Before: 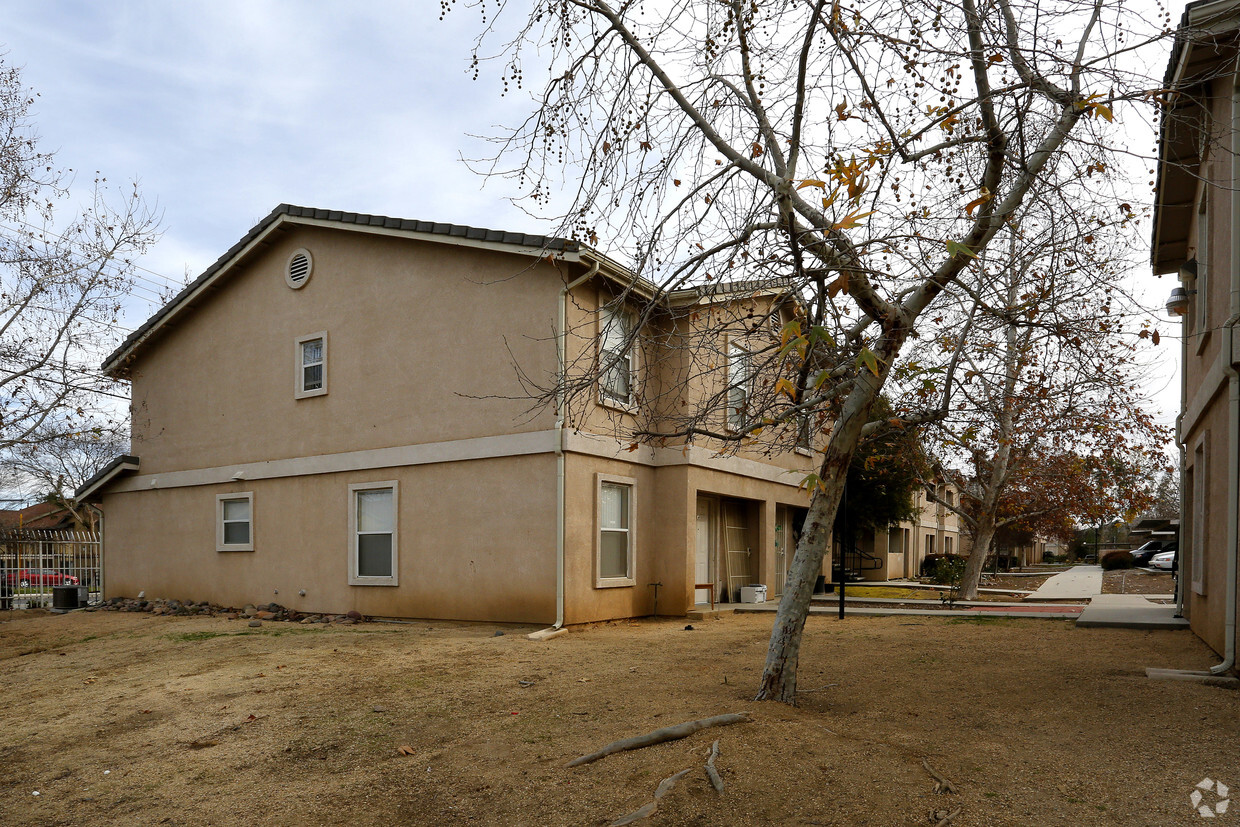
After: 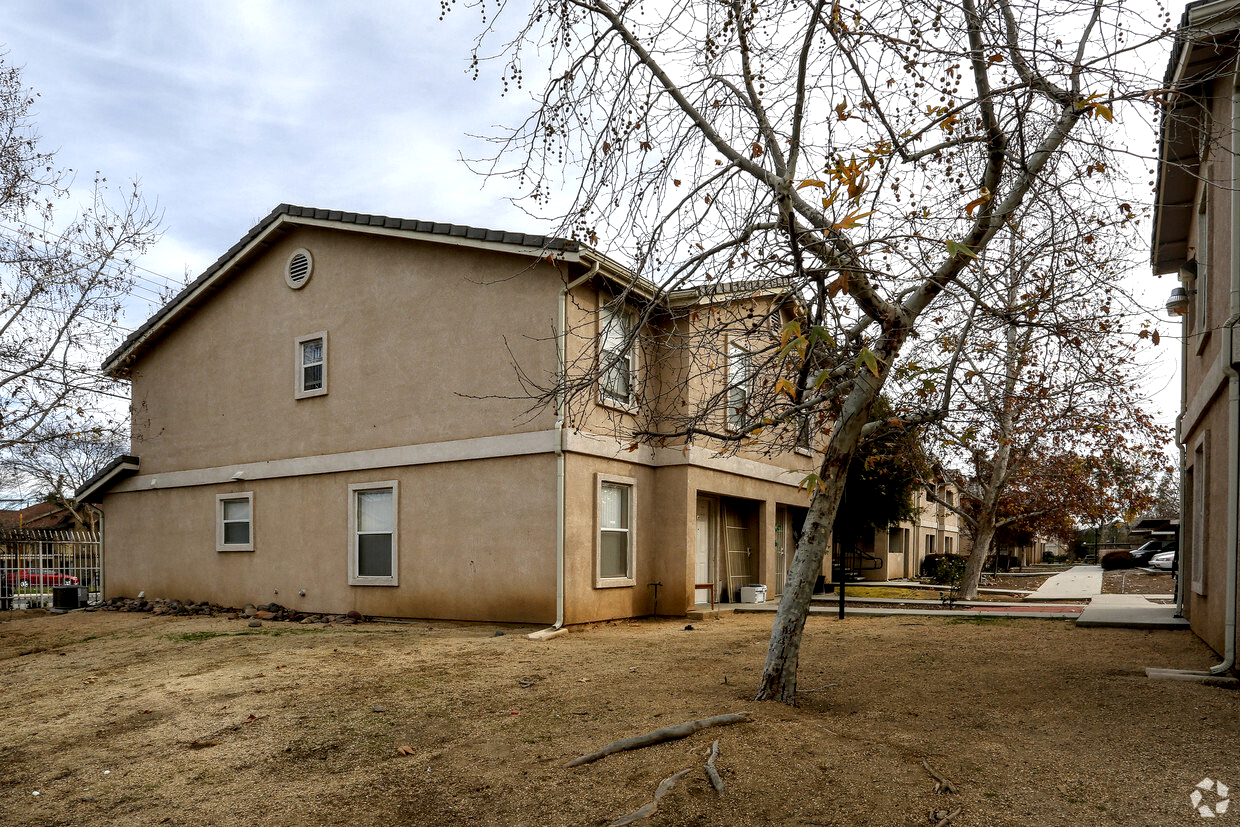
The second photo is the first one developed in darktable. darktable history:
color correction: highlights b* -0.046
local contrast: detail 150%
exposure: exposure 0.077 EV, compensate highlight preservation false
